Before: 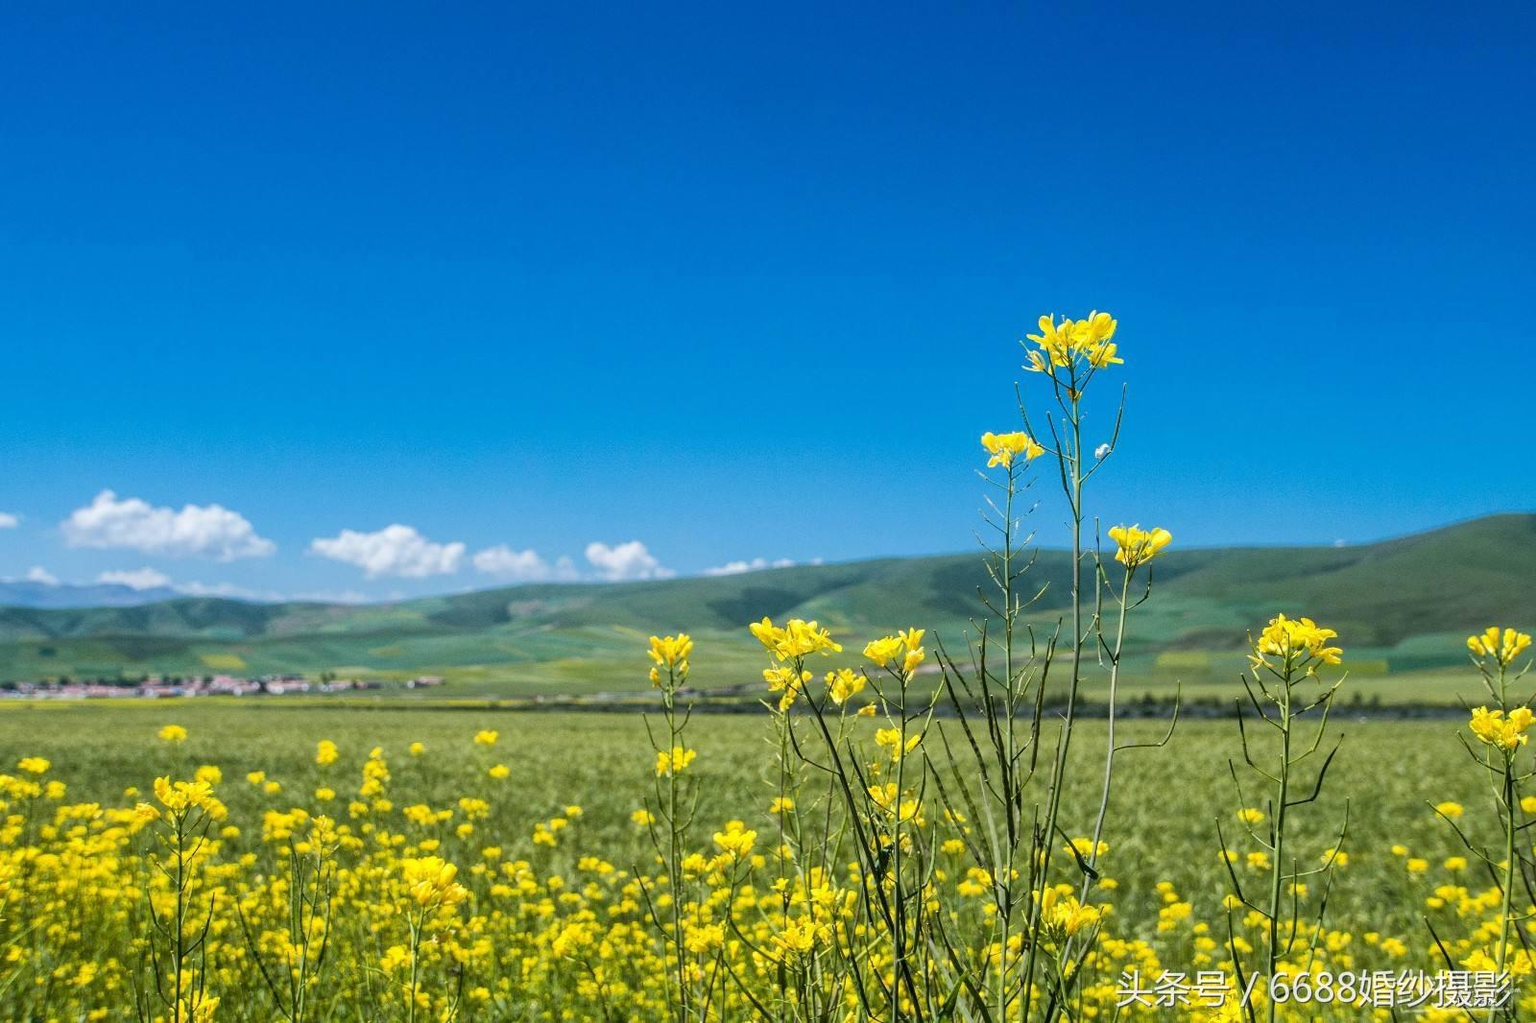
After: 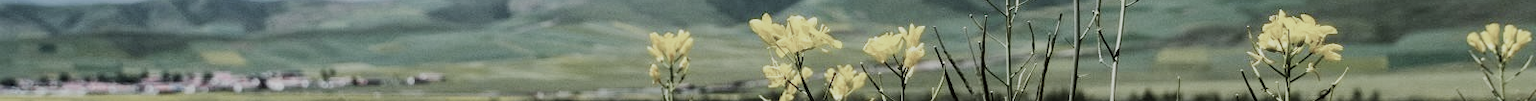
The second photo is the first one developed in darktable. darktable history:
color correction: highlights a* -2.73, highlights b* -2.09, shadows a* 2.41, shadows b* 2.73
crop and rotate: top 59.084%, bottom 30.916%
color zones: curves: ch0 [(0, 0.6) (0.129, 0.508) (0.193, 0.483) (0.429, 0.5) (0.571, 0.5) (0.714, 0.5) (0.857, 0.5) (1, 0.6)]; ch1 [(0, 0.481) (0.112, 0.245) (0.213, 0.223) (0.429, 0.233) (0.571, 0.231) (0.683, 0.242) (0.857, 0.296) (1, 0.481)]
sigmoid: skew -0.2, preserve hue 0%, red attenuation 0.1, red rotation 0.035, green attenuation 0.1, green rotation -0.017, blue attenuation 0.15, blue rotation -0.052, base primaries Rec2020
